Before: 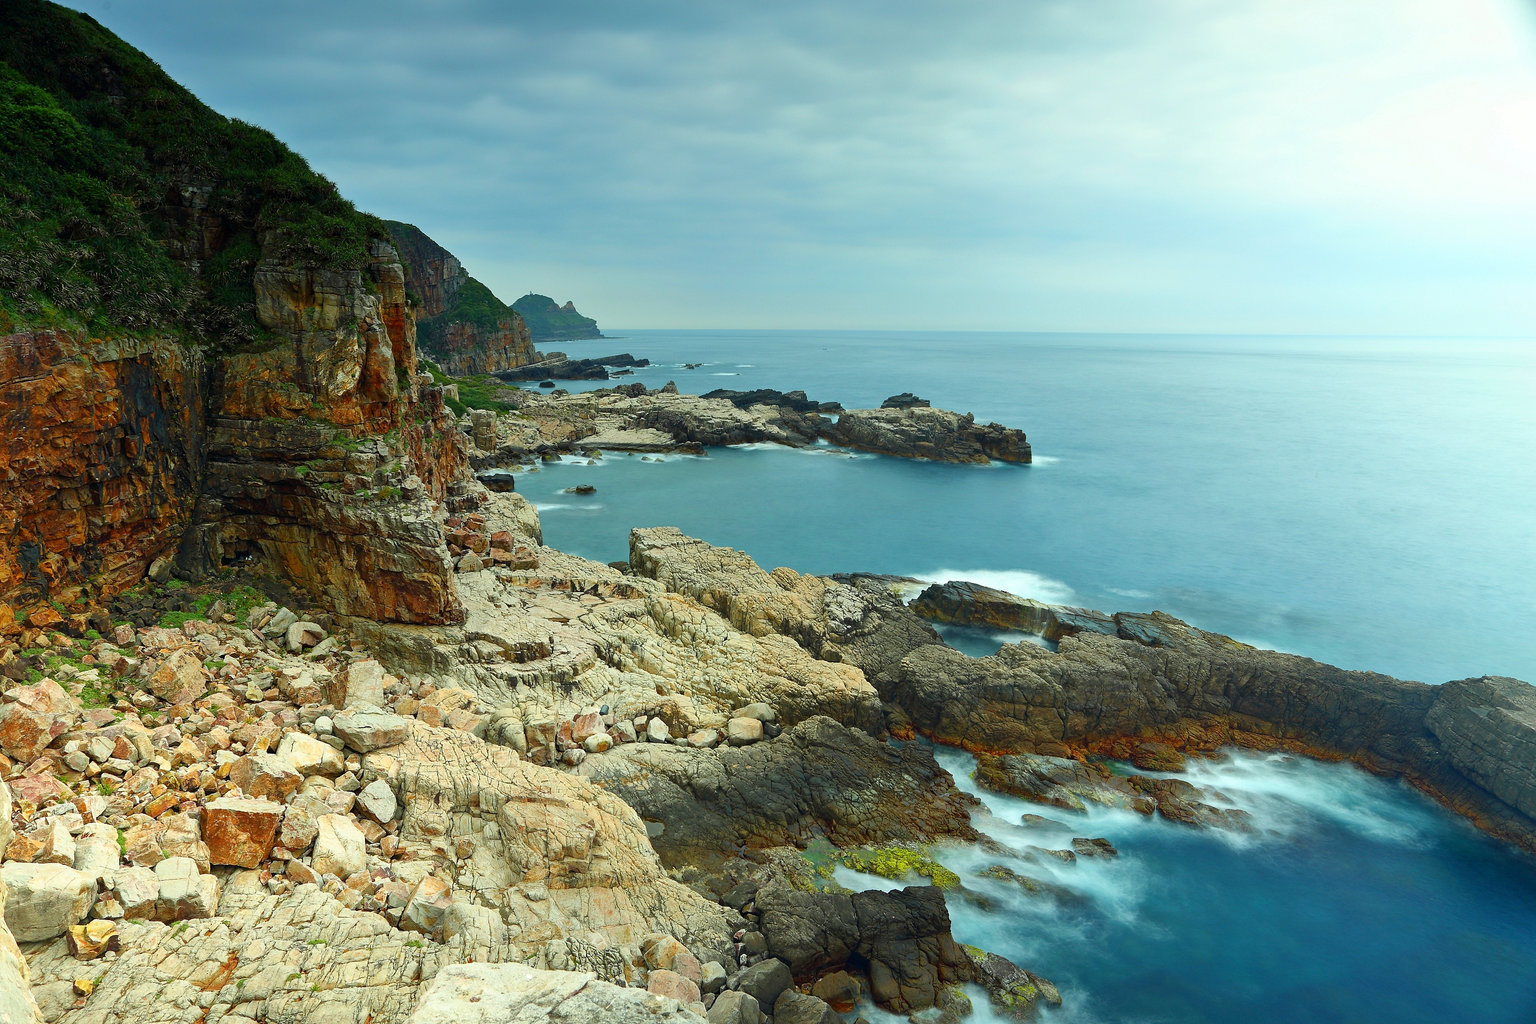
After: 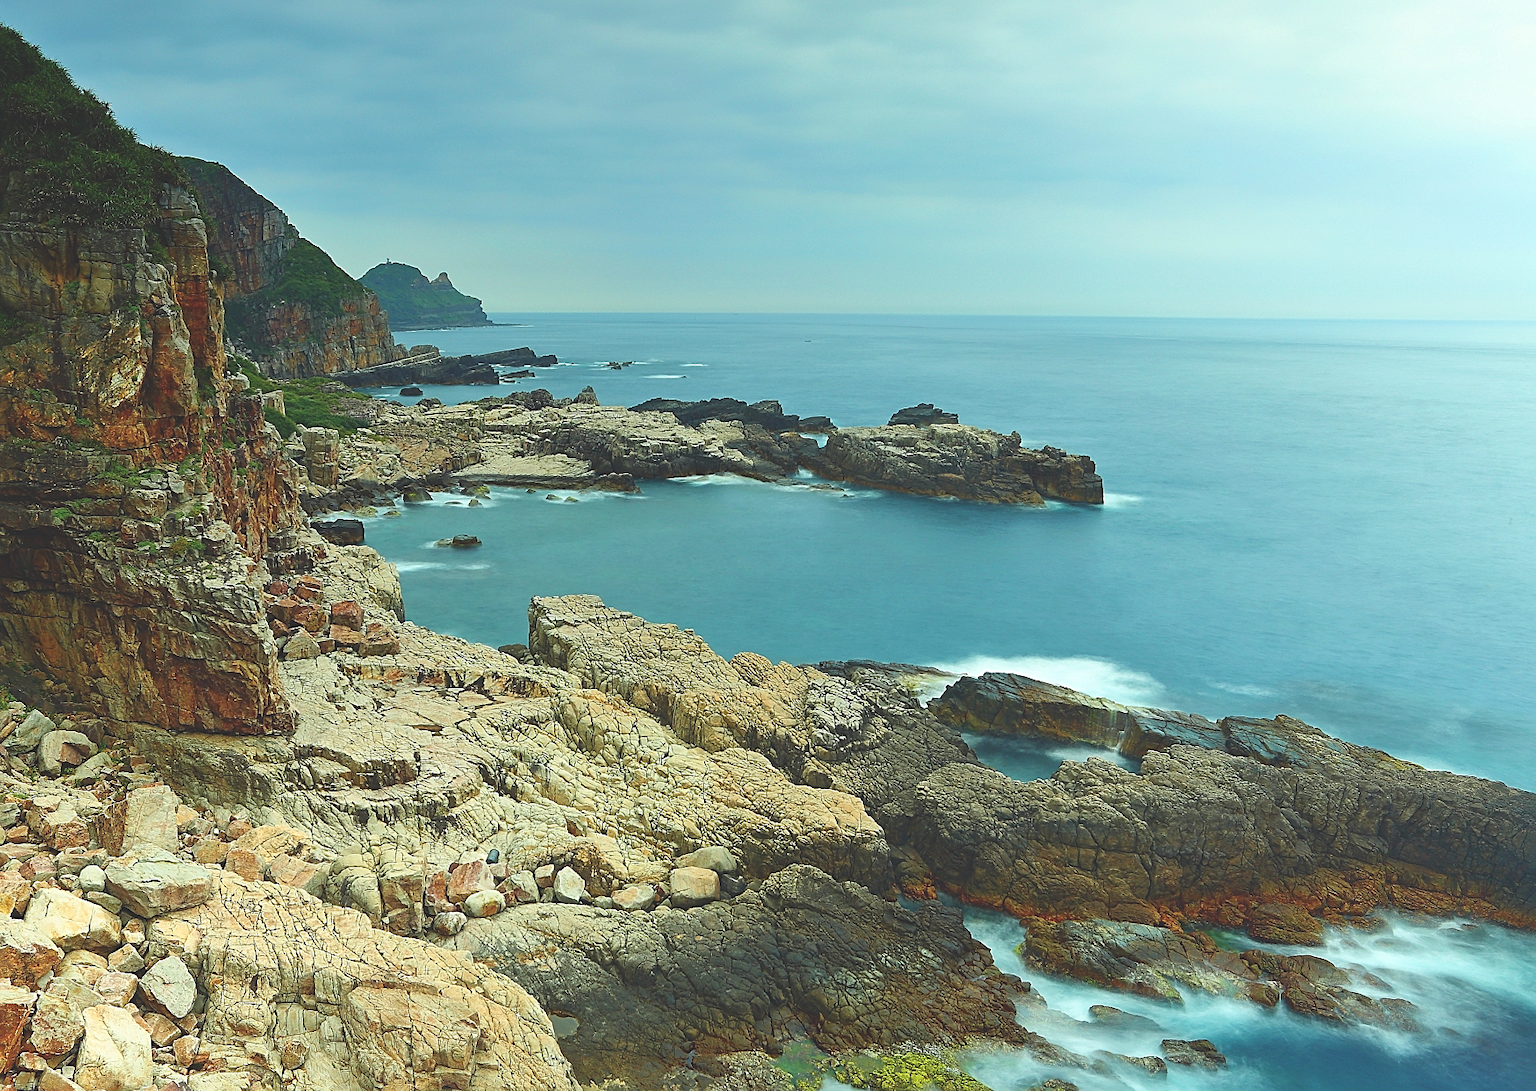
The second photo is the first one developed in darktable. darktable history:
crop and rotate: left 16.898%, top 10.803%, right 13.062%, bottom 14.528%
sharpen: on, module defaults
exposure: black level correction -0.026, compensate highlight preservation false
velvia: strength 14.67%
